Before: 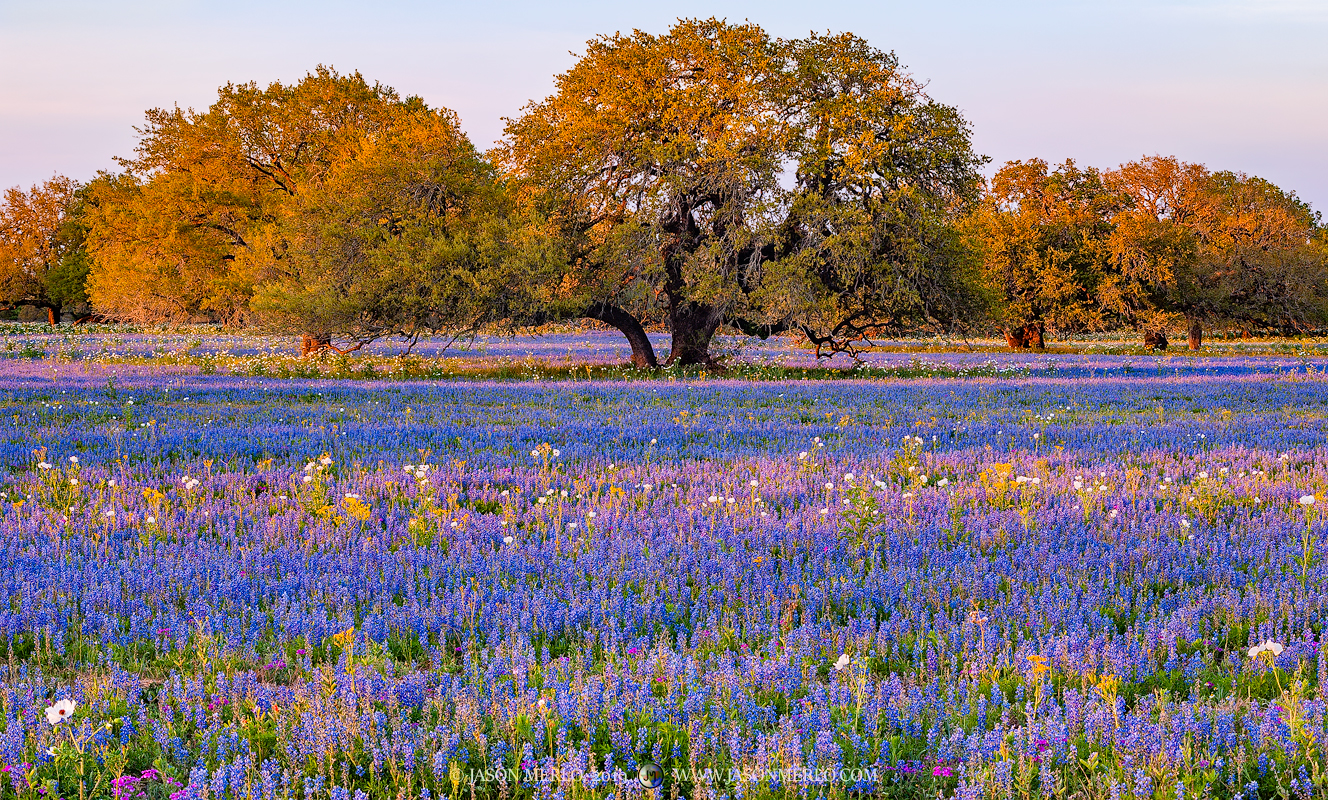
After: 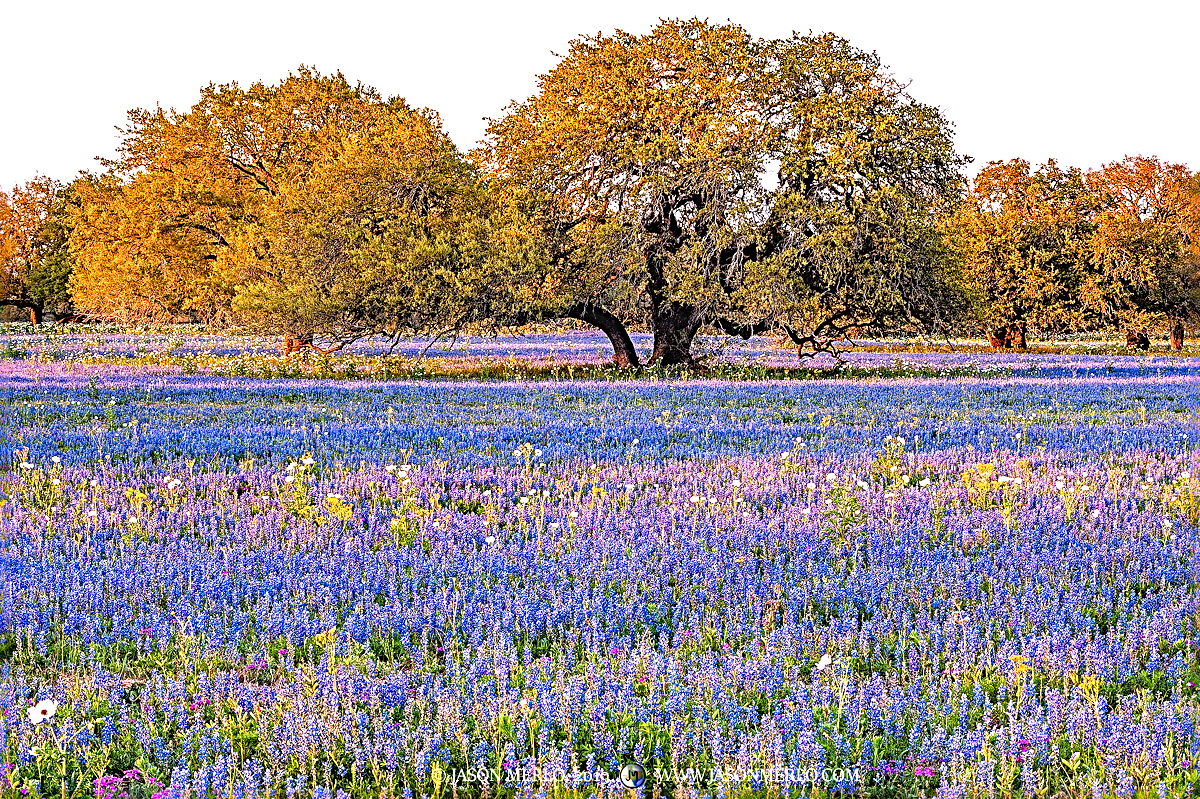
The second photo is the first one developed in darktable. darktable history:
sharpen: radius 3.671, amount 0.915
tone equalizer: -8 EV -0.76 EV, -7 EV -0.699 EV, -6 EV -0.588 EV, -5 EV -0.382 EV, -3 EV 0.383 EV, -2 EV 0.6 EV, -1 EV 0.674 EV, +0 EV 0.77 EV
crop and rotate: left 1.413%, right 8.161%
local contrast: on, module defaults
